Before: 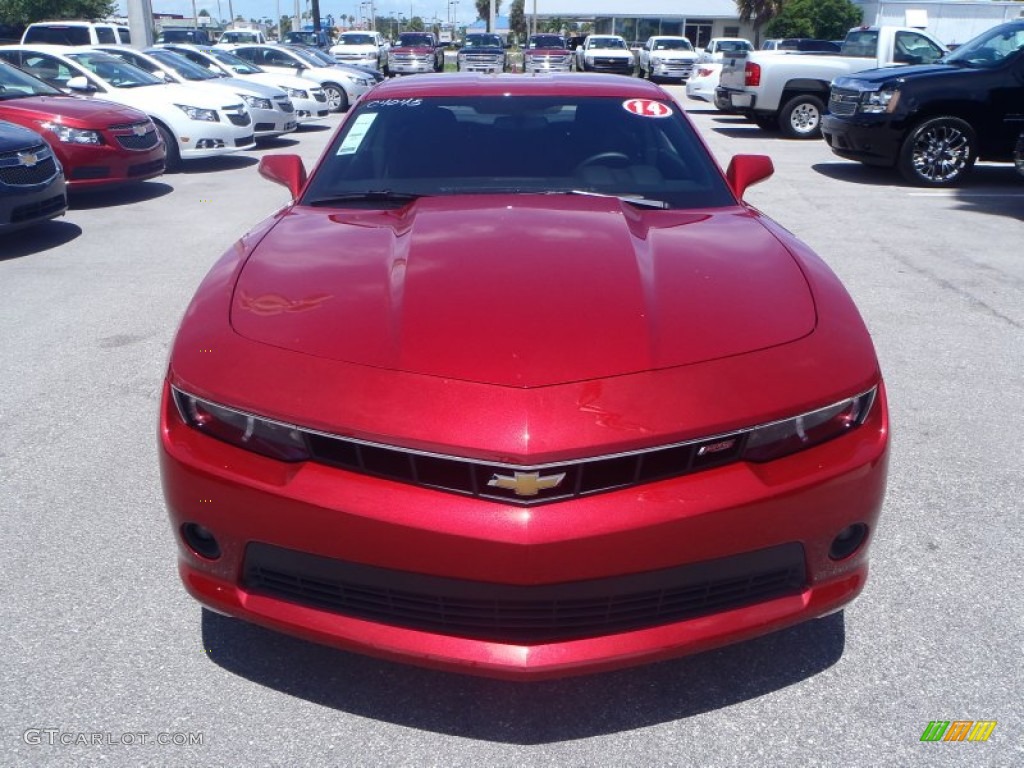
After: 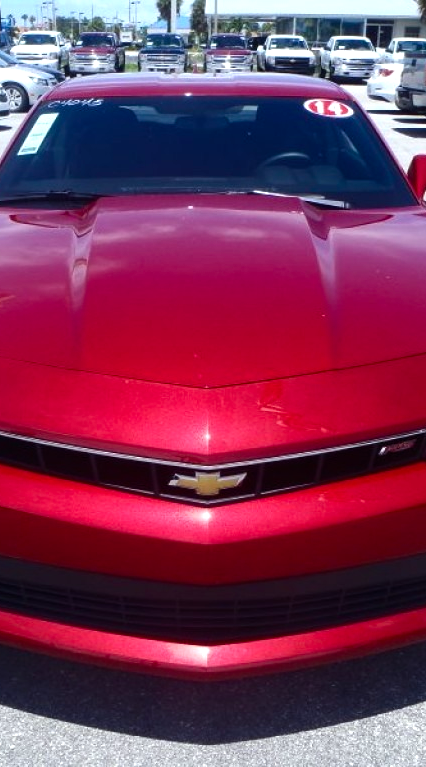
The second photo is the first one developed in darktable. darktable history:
color balance rgb: shadows lift › luminance -20%, power › hue 72.24°, highlights gain › luminance 15%, global offset › hue 171.6°, perceptual saturation grading › highlights -15%, perceptual saturation grading › shadows 25%, global vibrance 30%, contrast 10%
crop: left 31.229%, right 27.105%
white balance: red 0.978, blue 0.999
